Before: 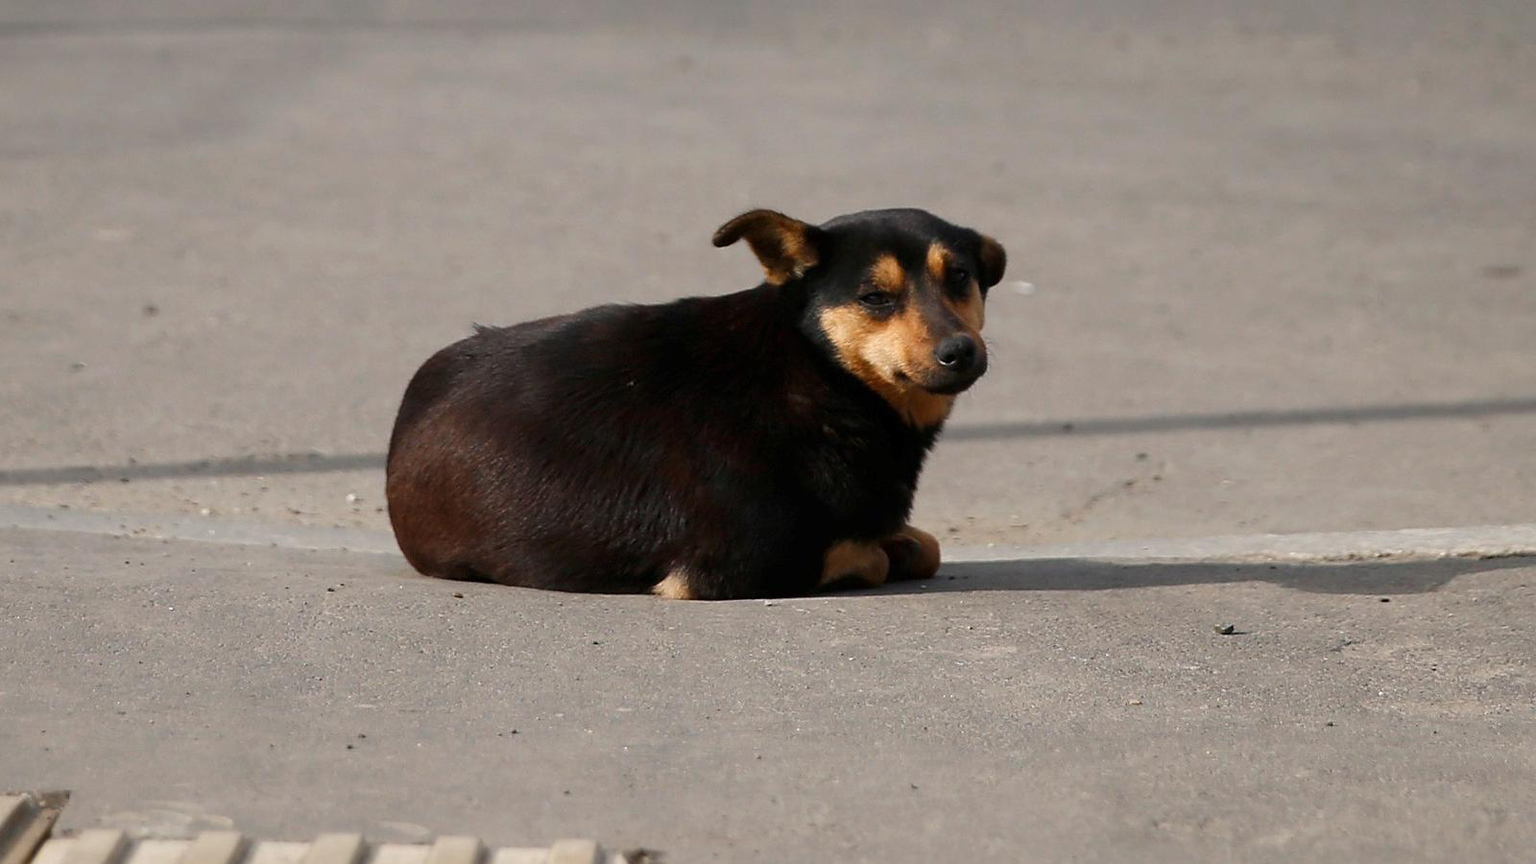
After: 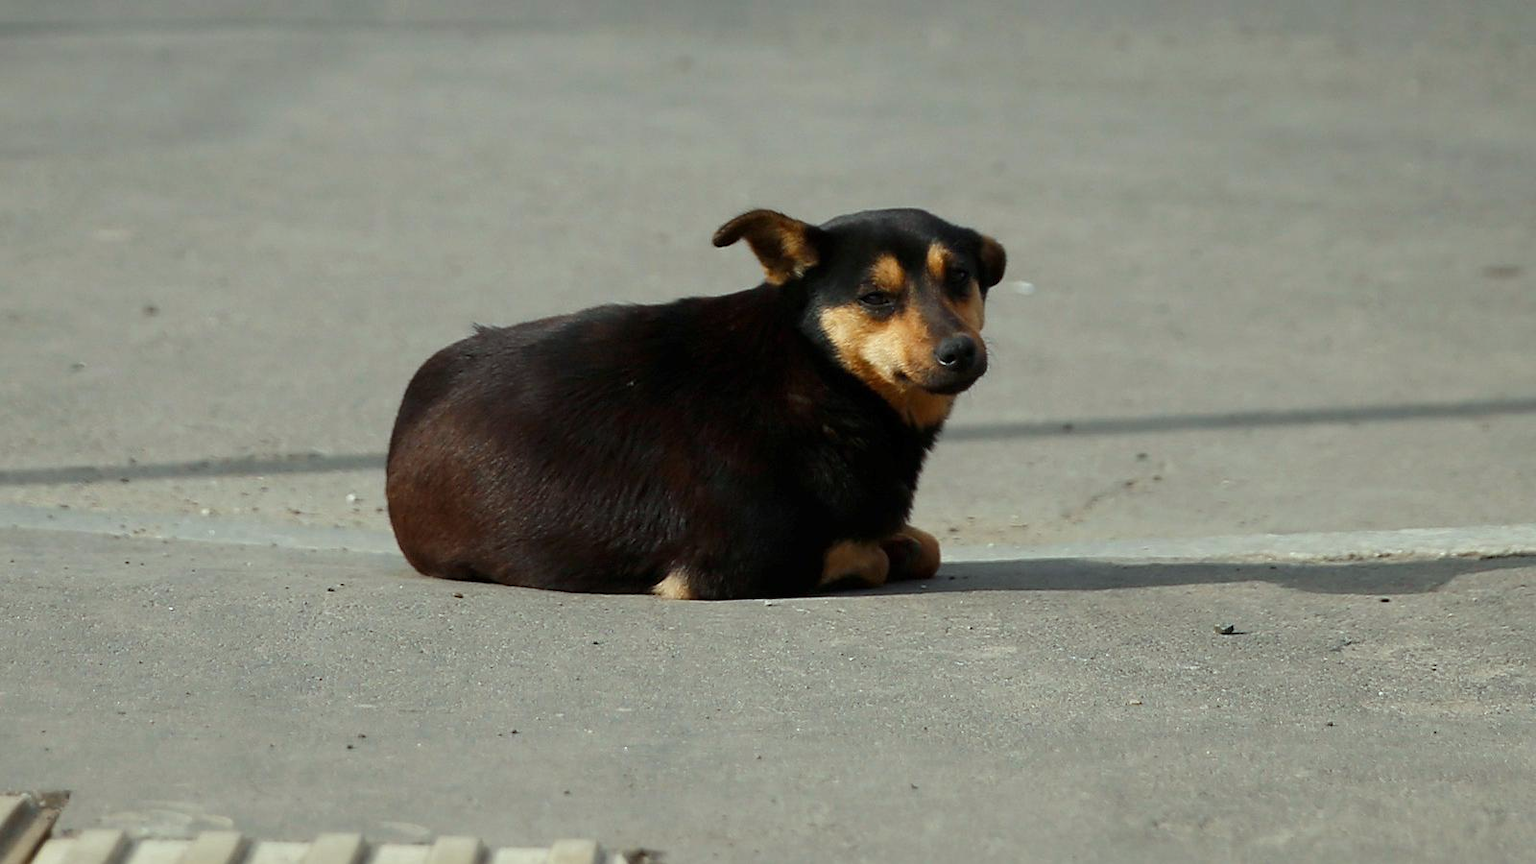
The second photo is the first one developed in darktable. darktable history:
white balance: red 0.982, blue 1.018
color correction: highlights a* -8, highlights b* 3.1
